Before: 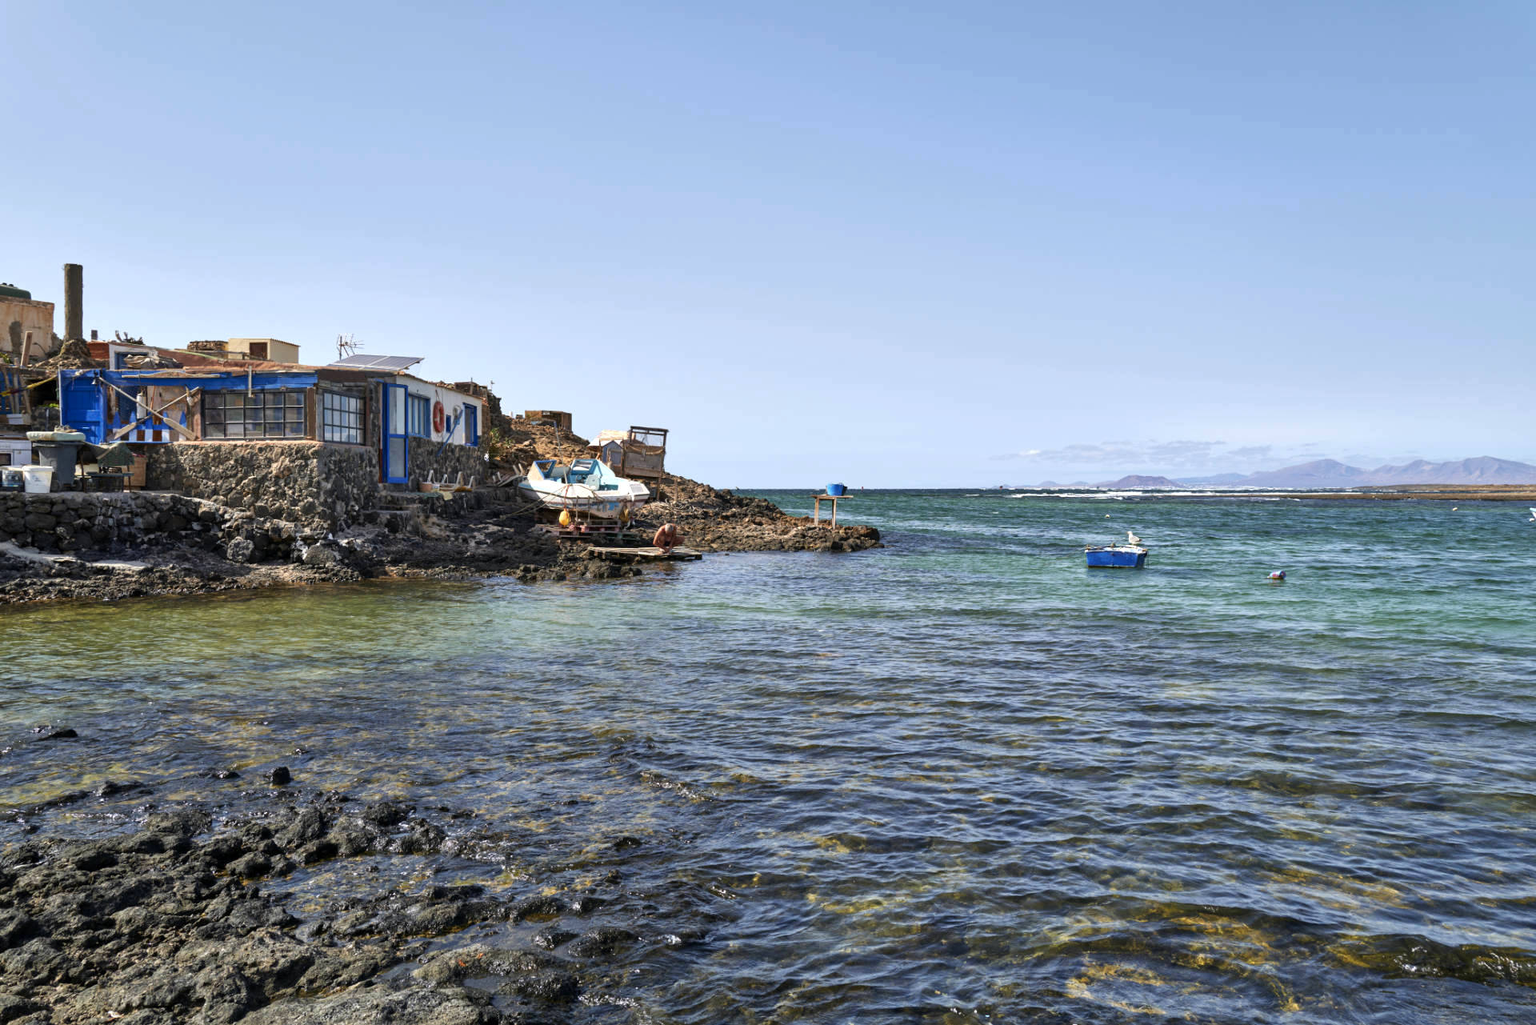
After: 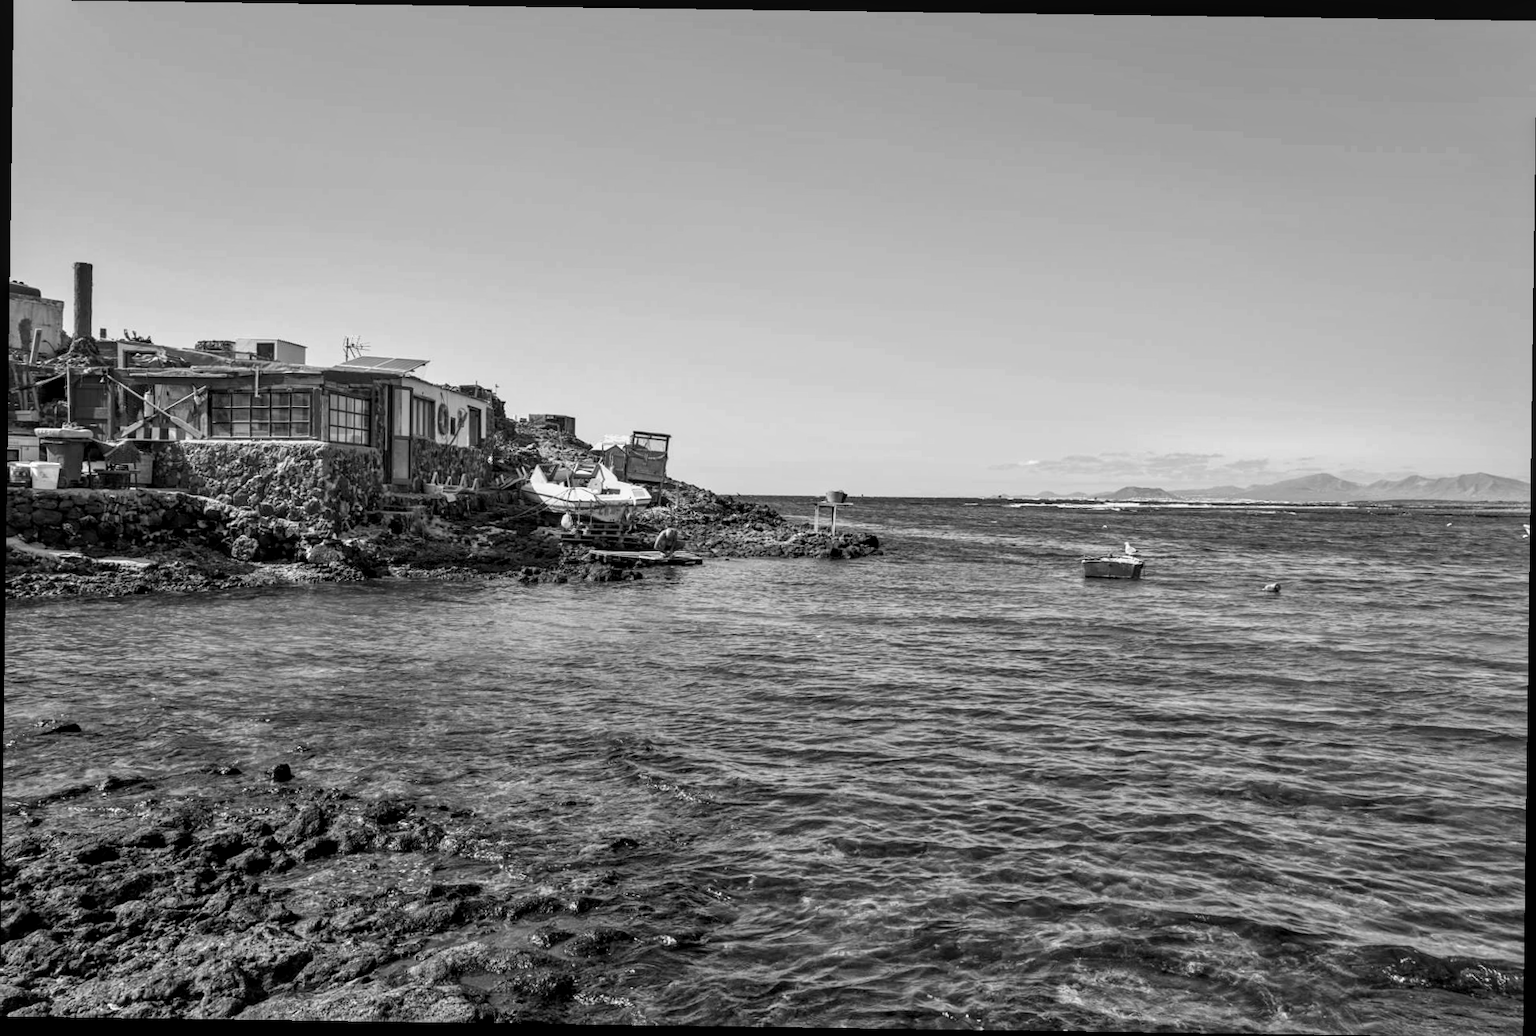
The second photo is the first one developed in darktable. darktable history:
rotate and perspective: rotation 0.8°, automatic cropping off
local contrast: on, module defaults
monochrome: a 32, b 64, size 2.3
